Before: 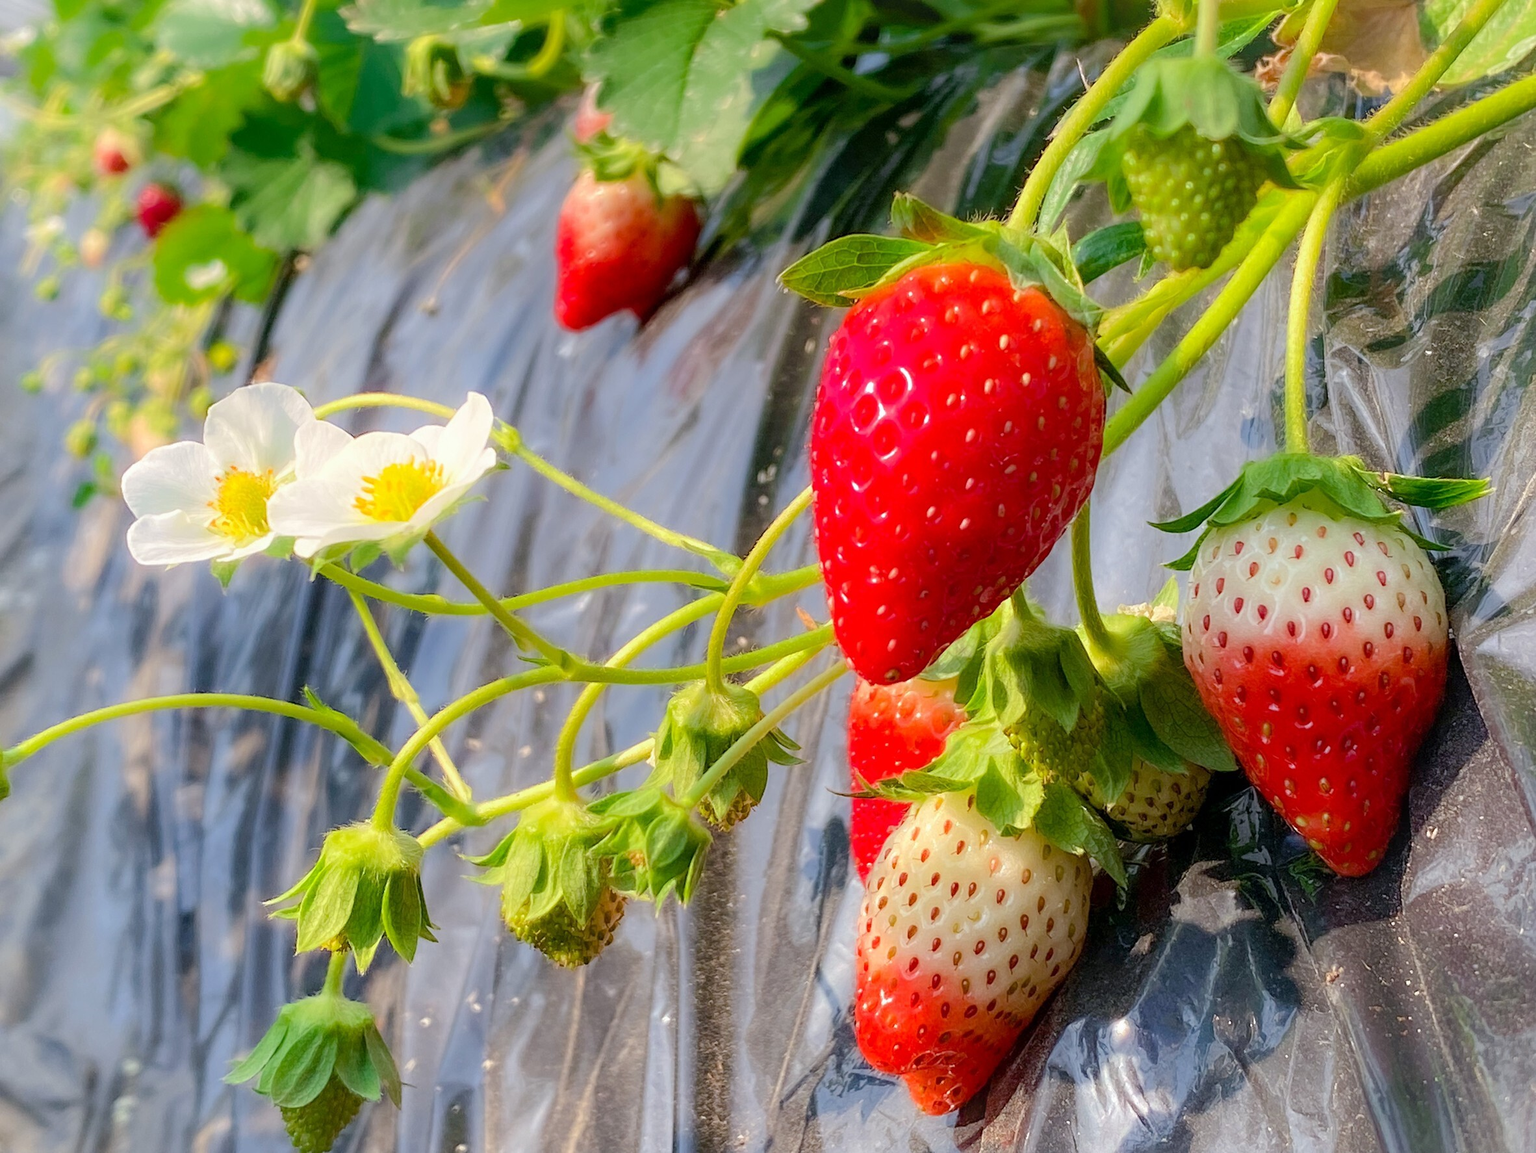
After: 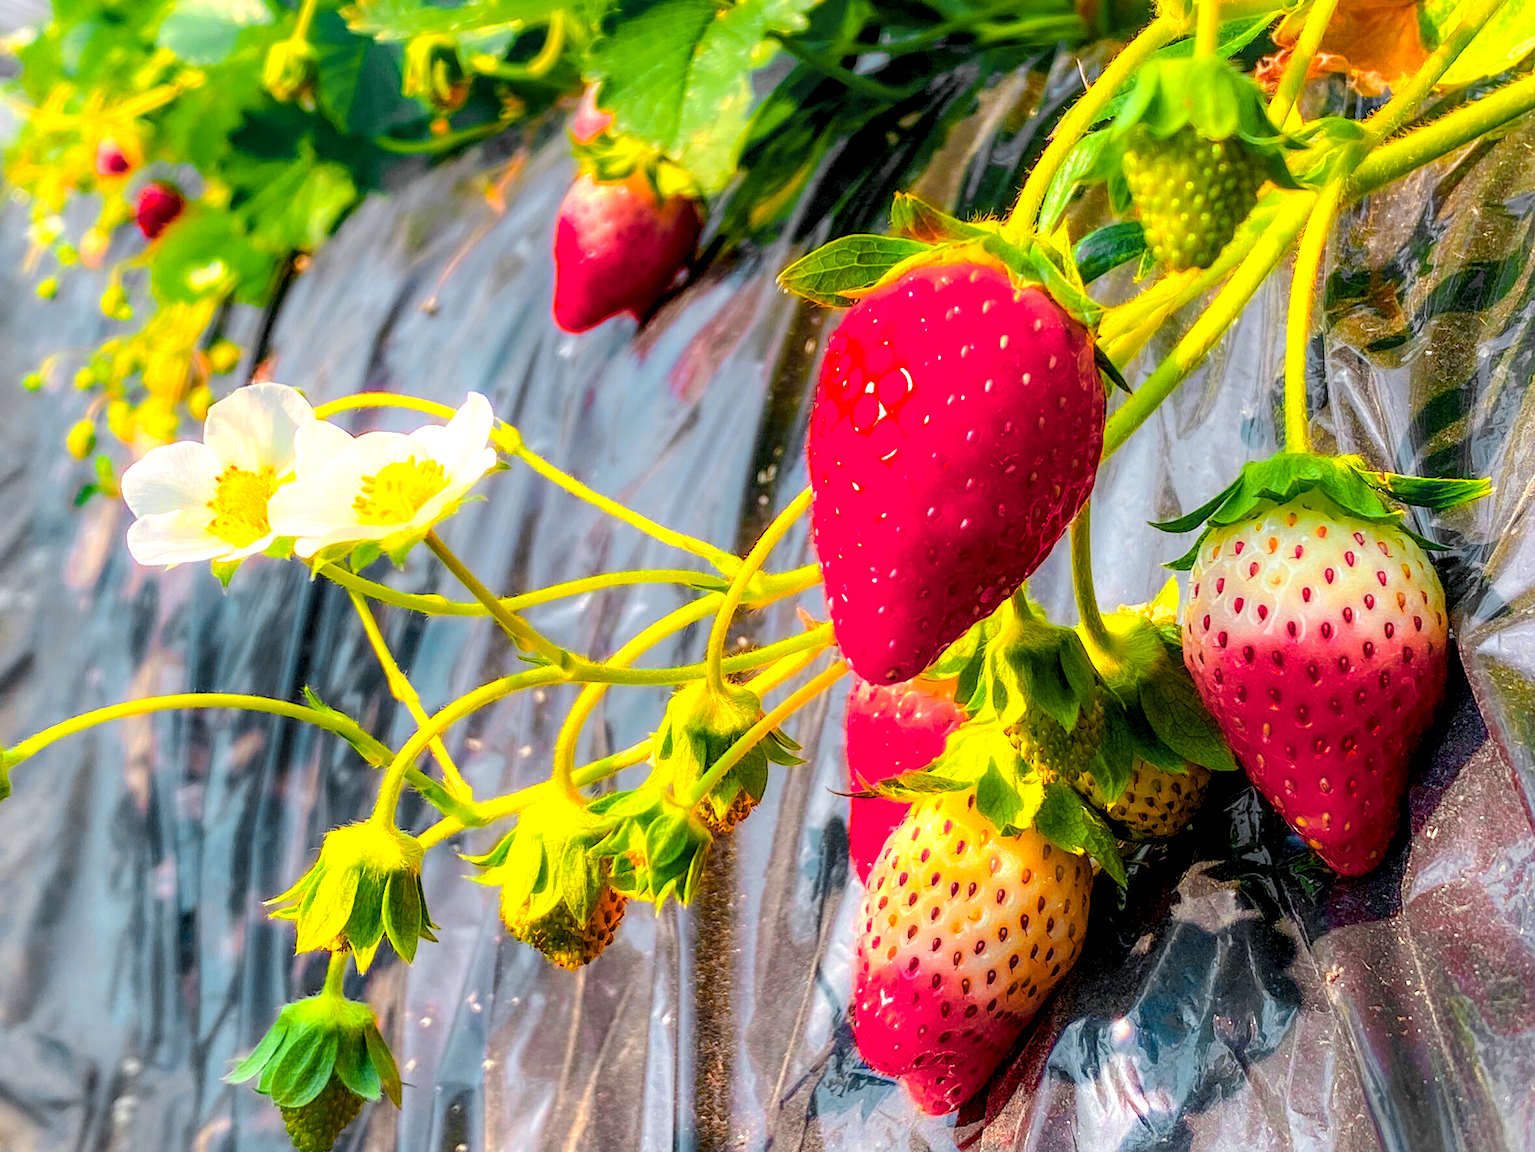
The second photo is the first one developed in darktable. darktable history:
local contrast: detail 150%
color balance rgb: linear chroma grading › global chroma 25%, perceptual saturation grading › global saturation 50%
color zones: curves: ch0 [(0.257, 0.558) (0.75, 0.565)]; ch1 [(0.004, 0.857) (0.14, 0.416) (0.257, 0.695) (0.442, 0.032) (0.736, 0.266) (0.891, 0.741)]; ch2 [(0, 0.623) (0.112, 0.436) (0.271, 0.474) (0.516, 0.64) (0.743, 0.286)]
